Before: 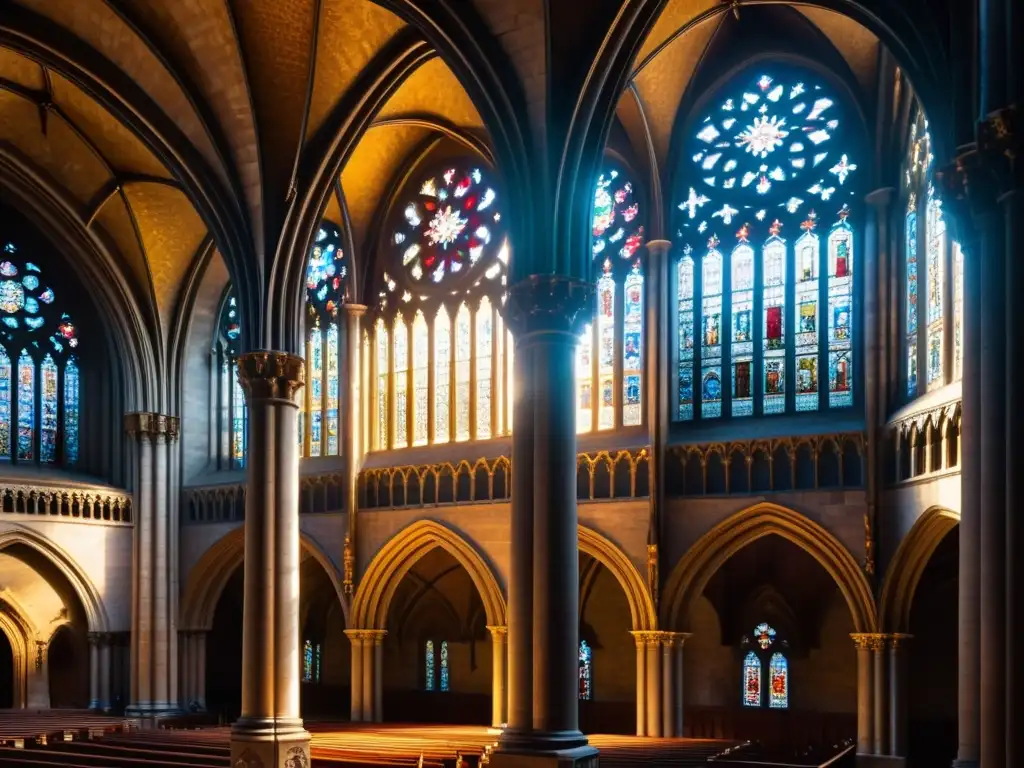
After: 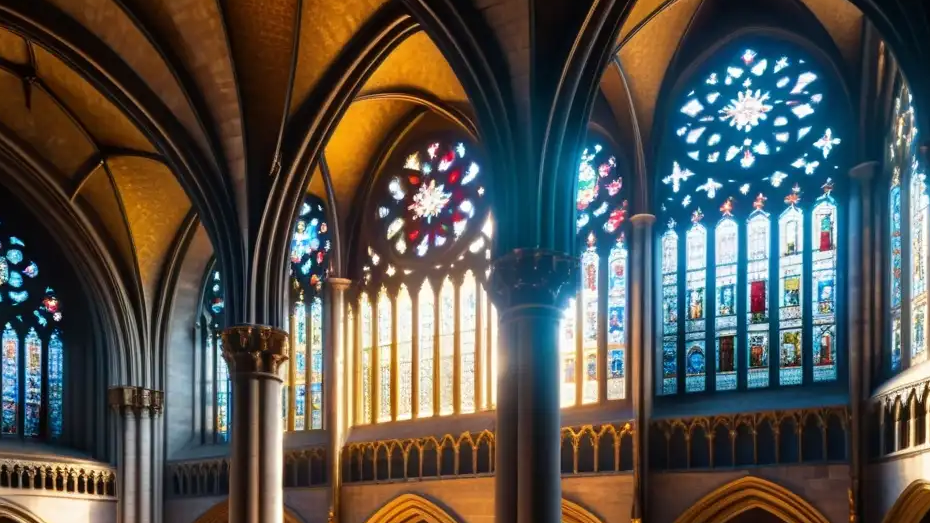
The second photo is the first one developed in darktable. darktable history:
crop: left 1.592%, top 3.436%, right 7.563%, bottom 28.441%
